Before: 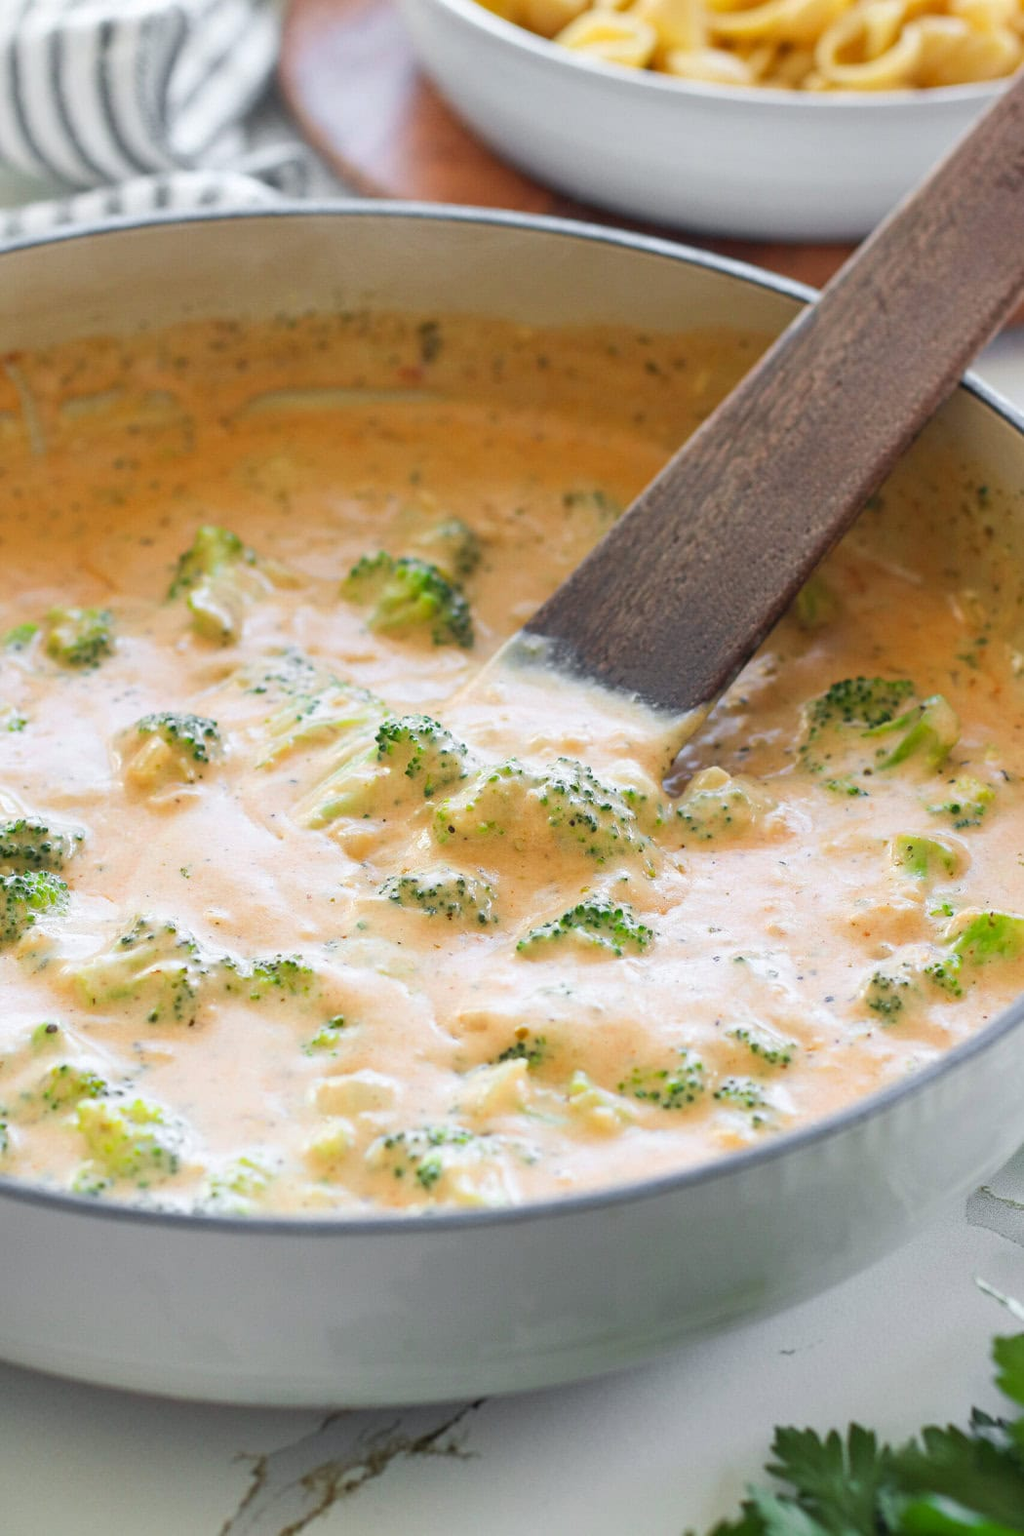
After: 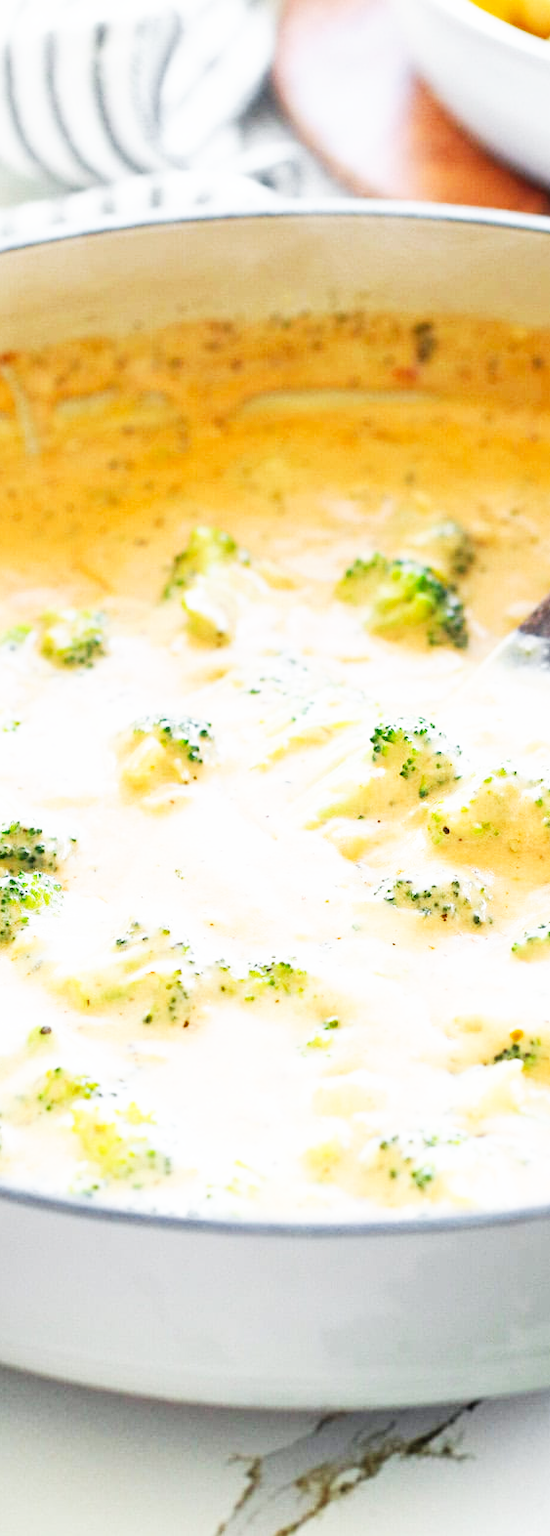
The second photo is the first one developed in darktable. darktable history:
crop: left 0.624%, right 45.581%, bottom 0.09%
contrast brightness saturation: saturation -0.067
base curve: curves: ch0 [(0, 0) (0.007, 0.004) (0.027, 0.03) (0.046, 0.07) (0.207, 0.54) (0.442, 0.872) (0.673, 0.972) (1, 1)], preserve colors none
